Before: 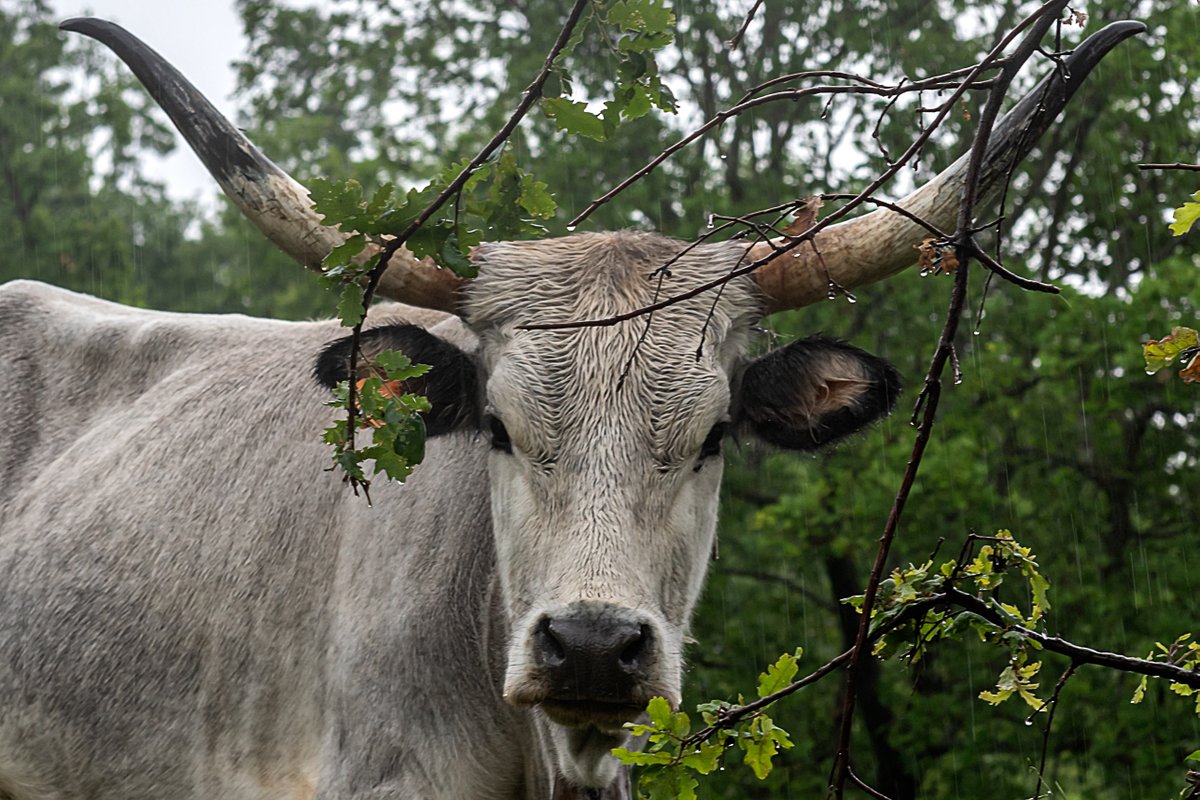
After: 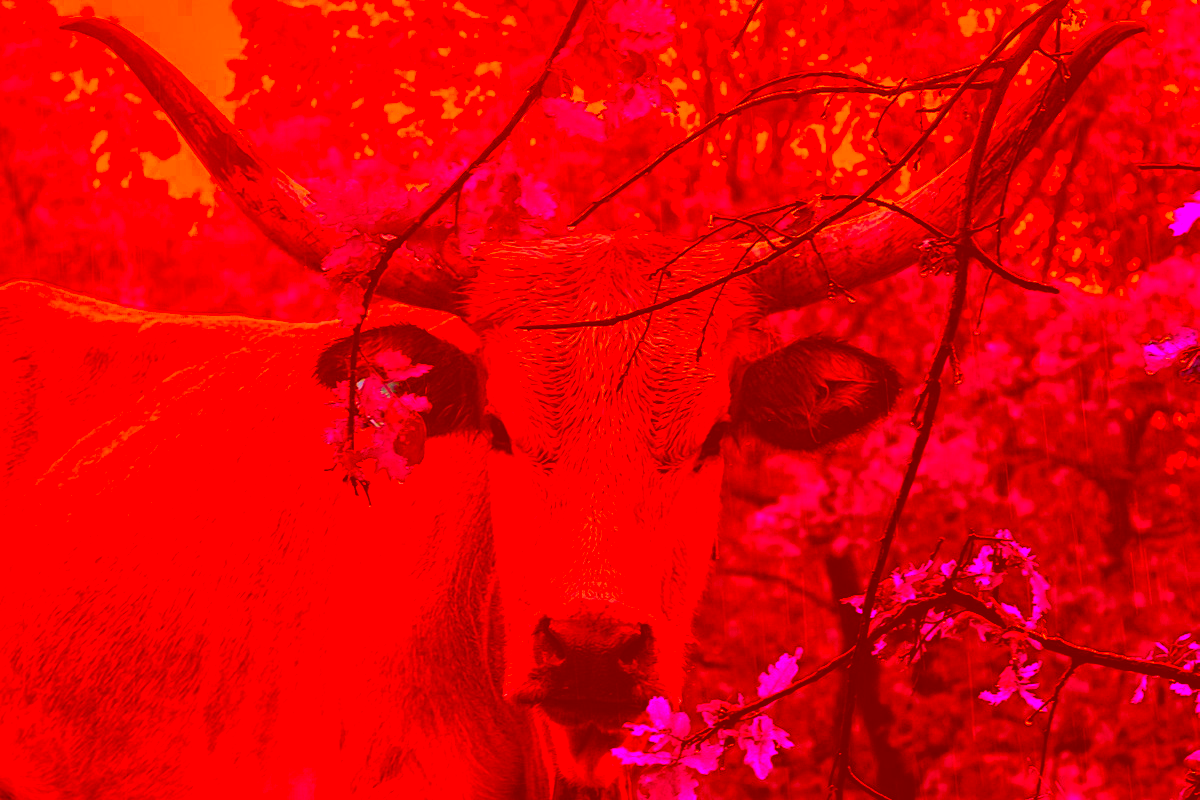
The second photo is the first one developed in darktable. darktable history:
color correction: highlights a* -39.35, highlights b* -39.86, shadows a* -39.54, shadows b* -39.88, saturation -2.96
